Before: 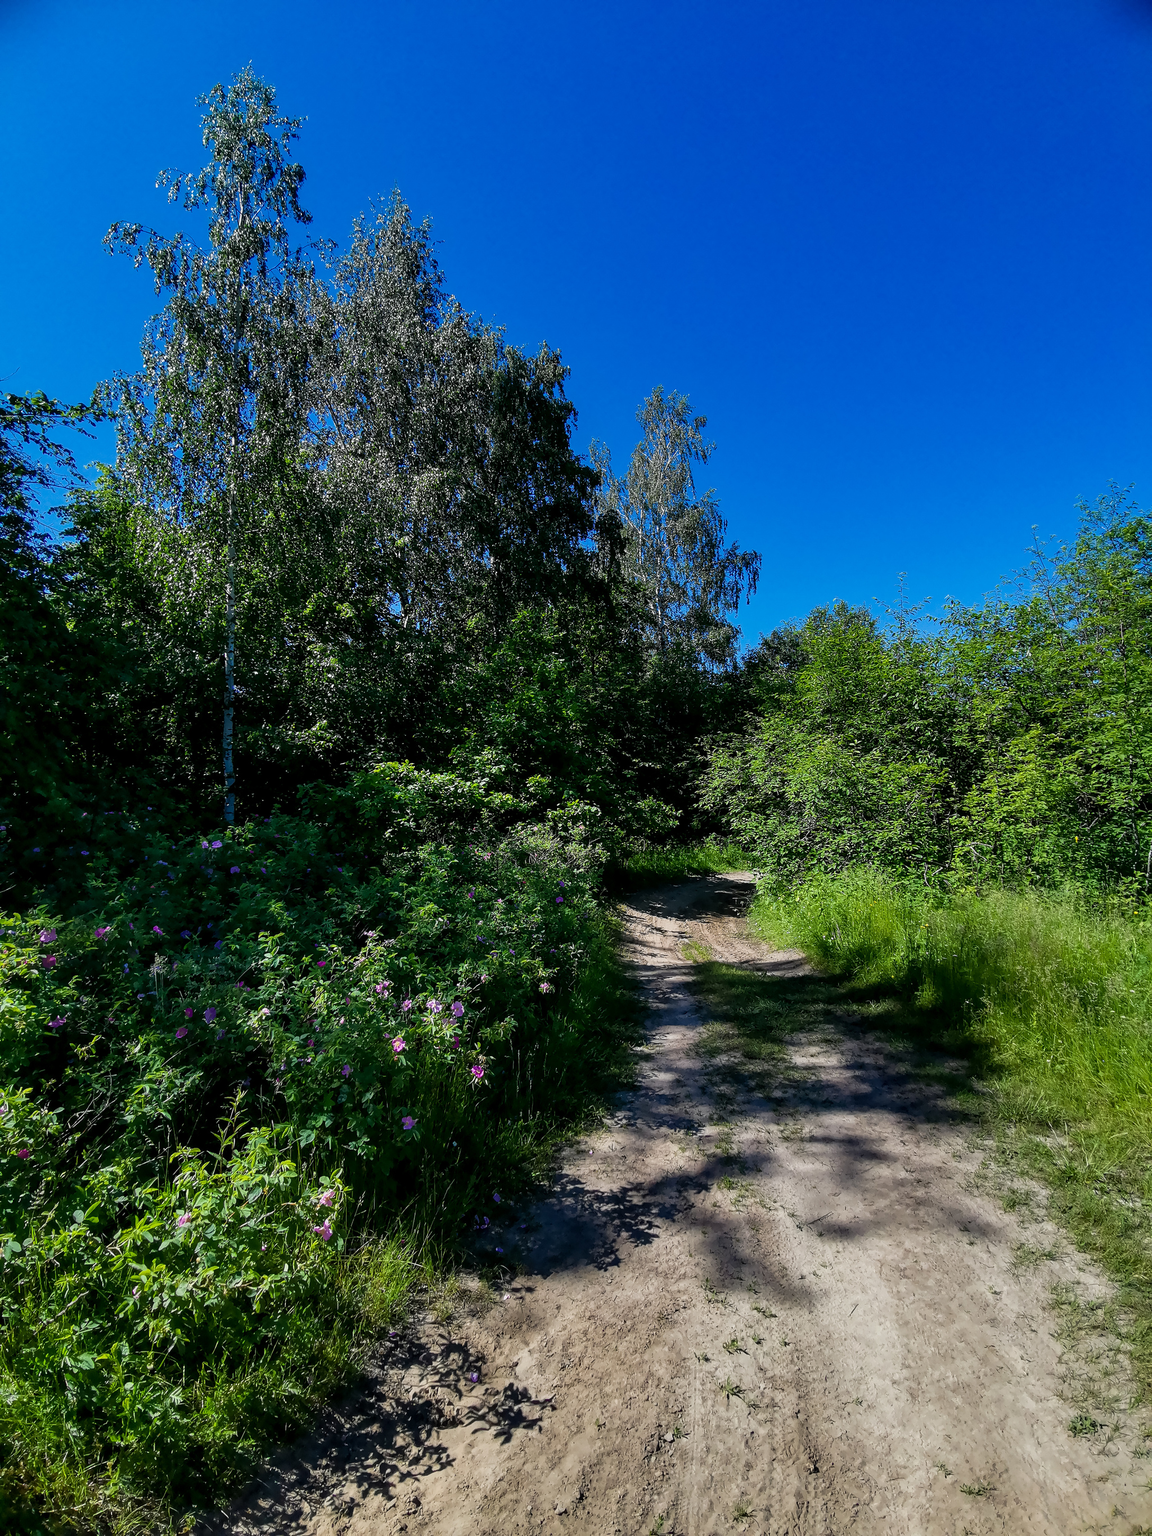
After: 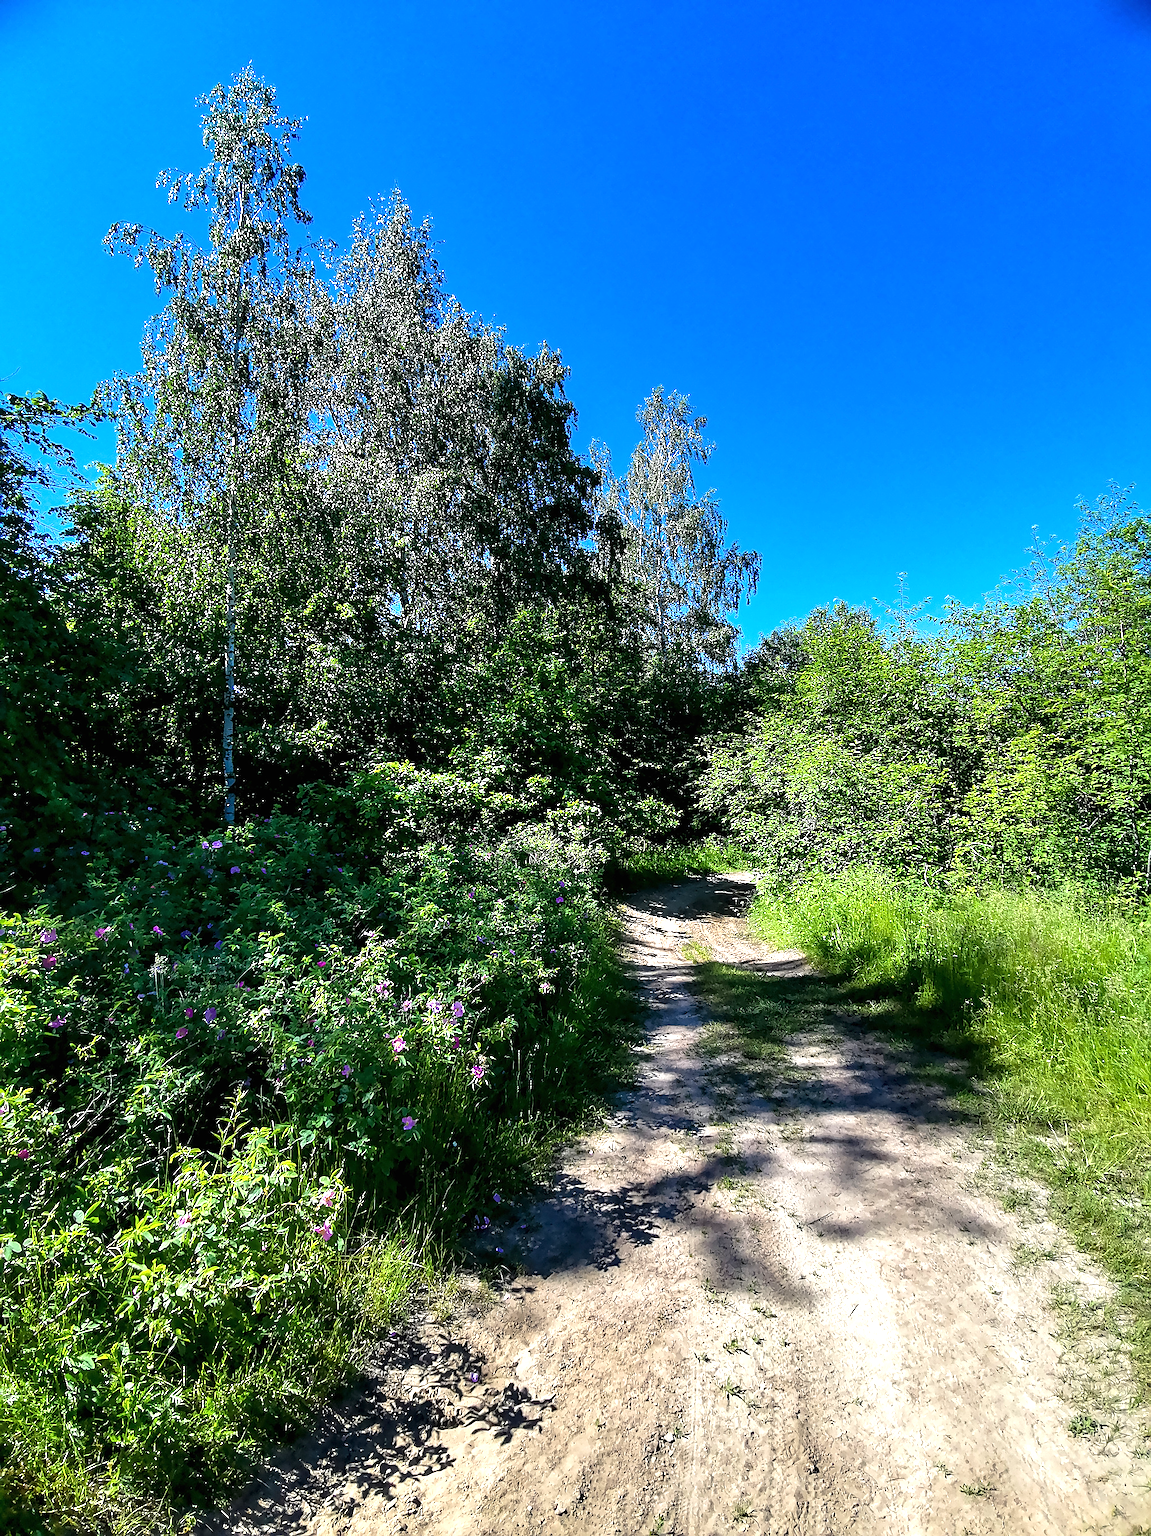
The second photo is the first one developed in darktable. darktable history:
exposure: black level correction 0, exposure 1.099 EV, compensate highlight preservation false
sharpen: on, module defaults
